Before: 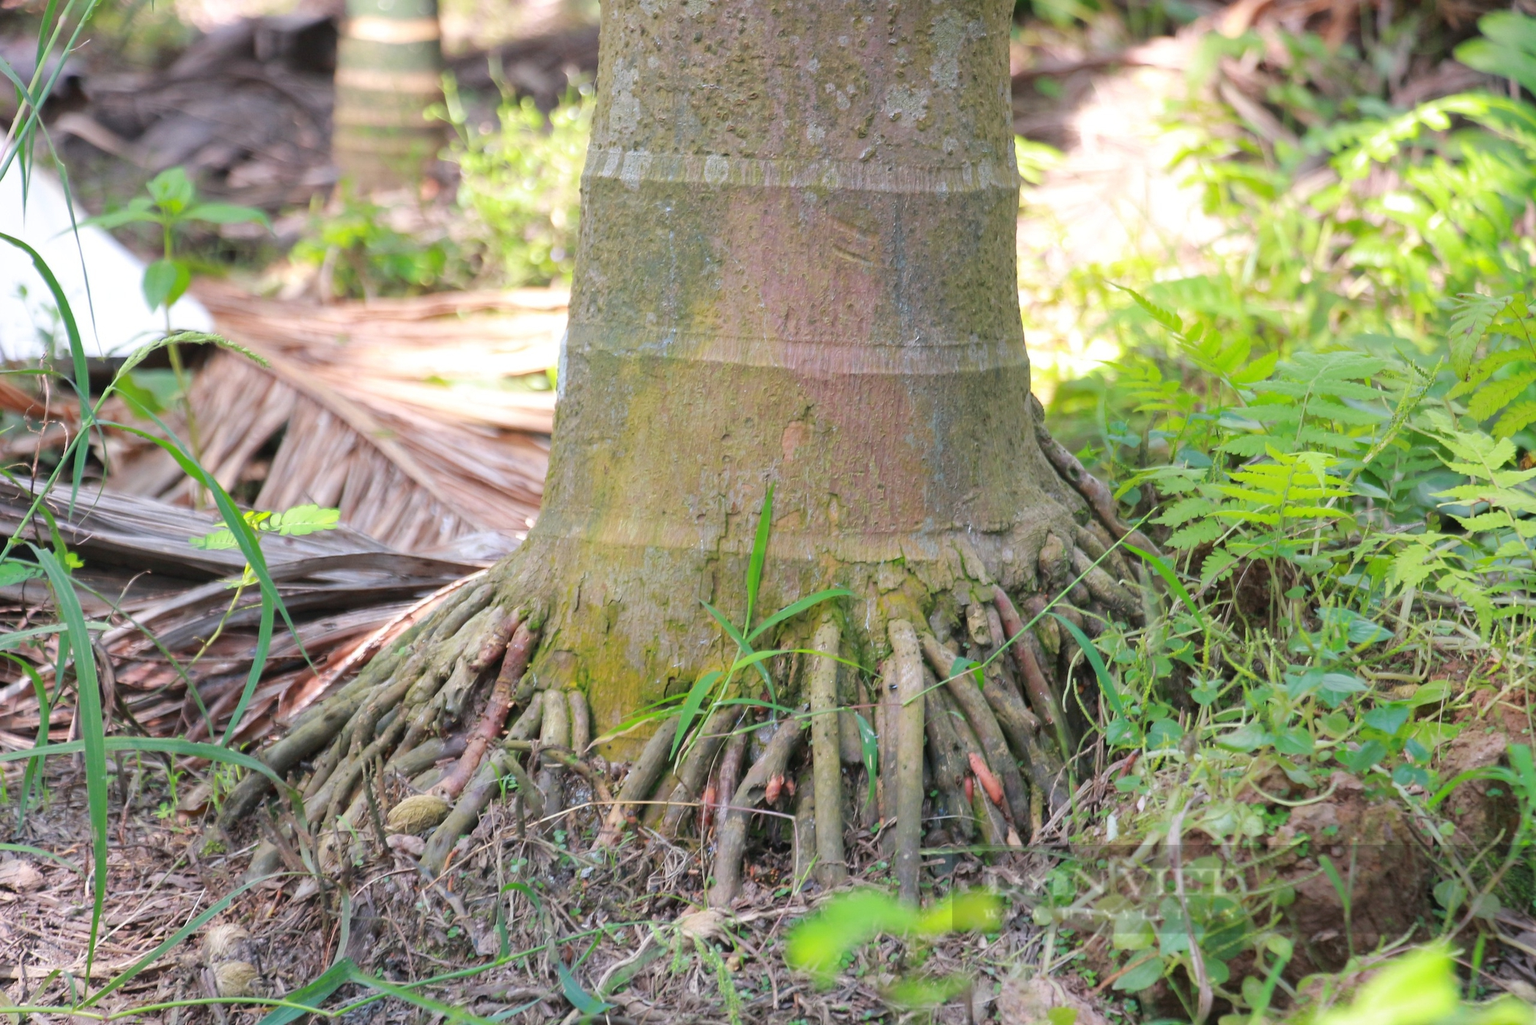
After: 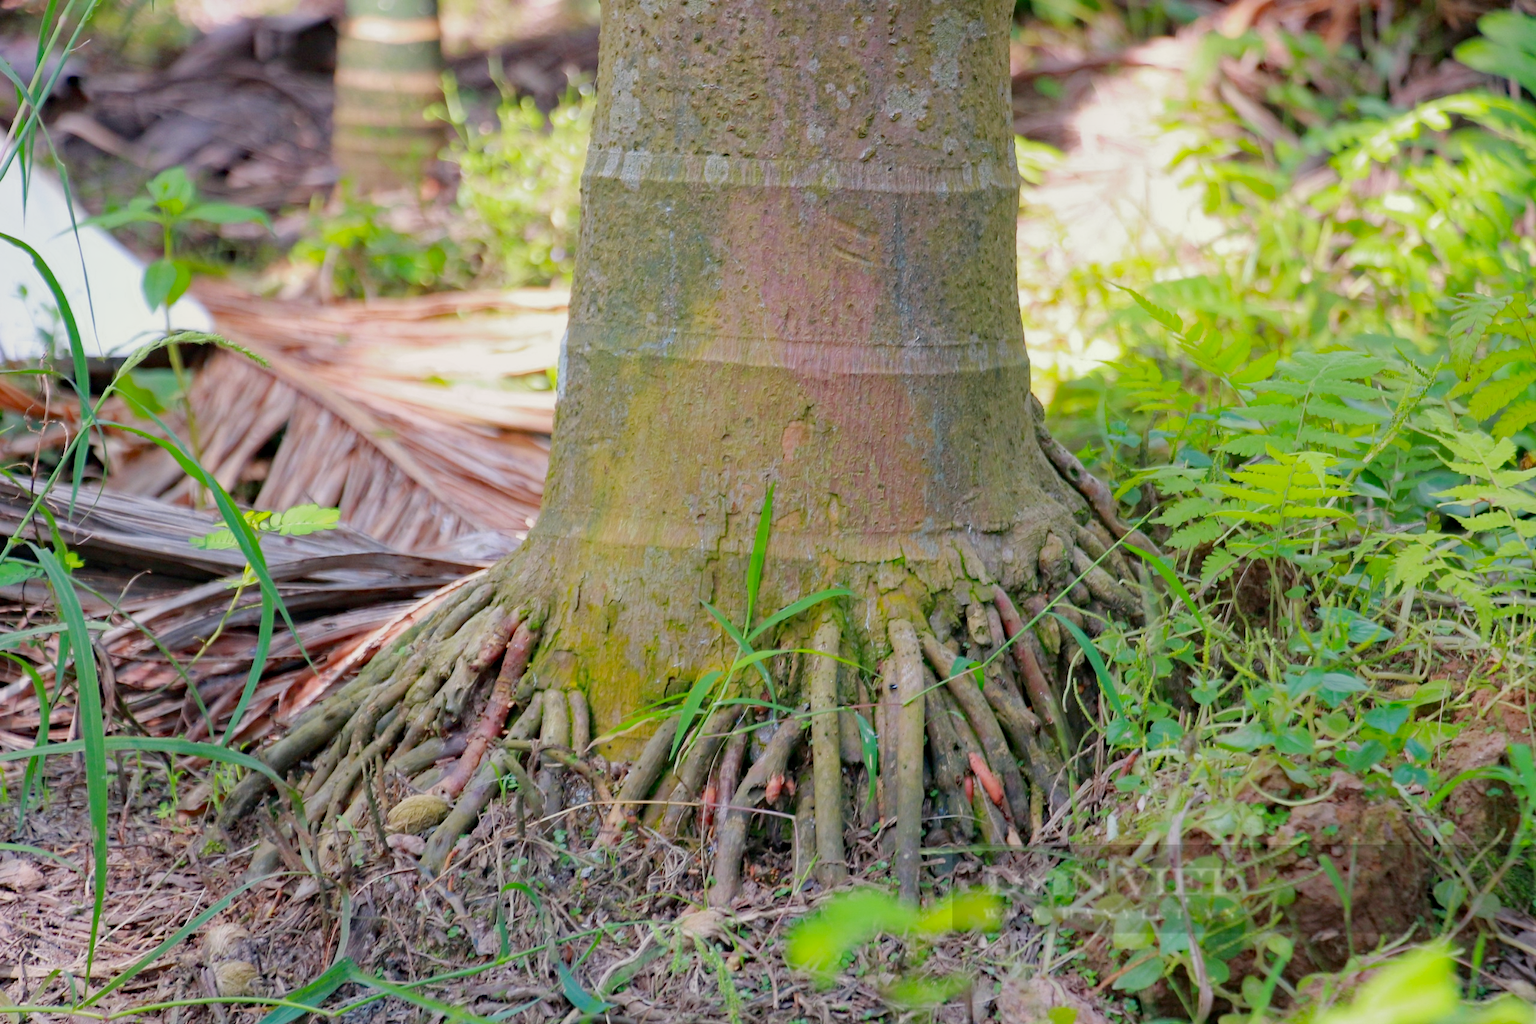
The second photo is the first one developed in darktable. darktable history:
filmic rgb: black relative exposure -16 EV, threshold -0.33 EV, transition 3.19 EV, structure ↔ texture 100%, target black luminance 0%, hardness 7.57, latitude 72.96%, contrast 0.908, highlights saturation mix 10%, shadows ↔ highlights balance -0.38%, add noise in highlights 0, preserve chrominance no, color science v4 (2020), iterations of high-quality reconstruction 10, enable highlight reconstruction true
haze removal: strength 0.29, distance 0.25, compatibility mode true, adaptive false
